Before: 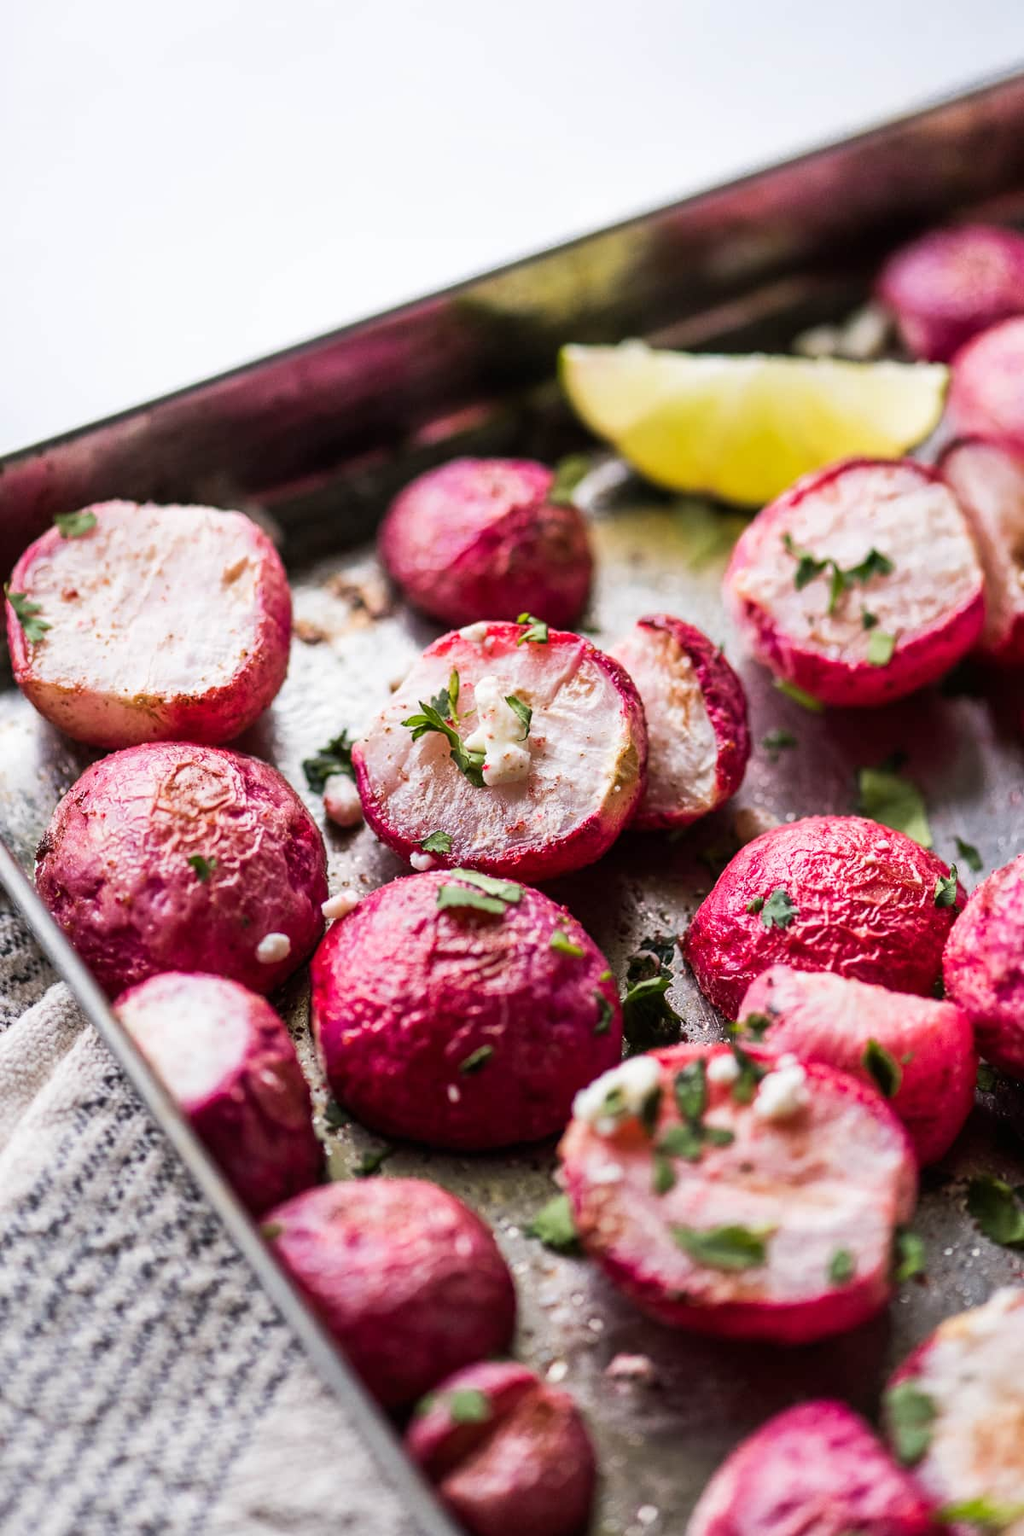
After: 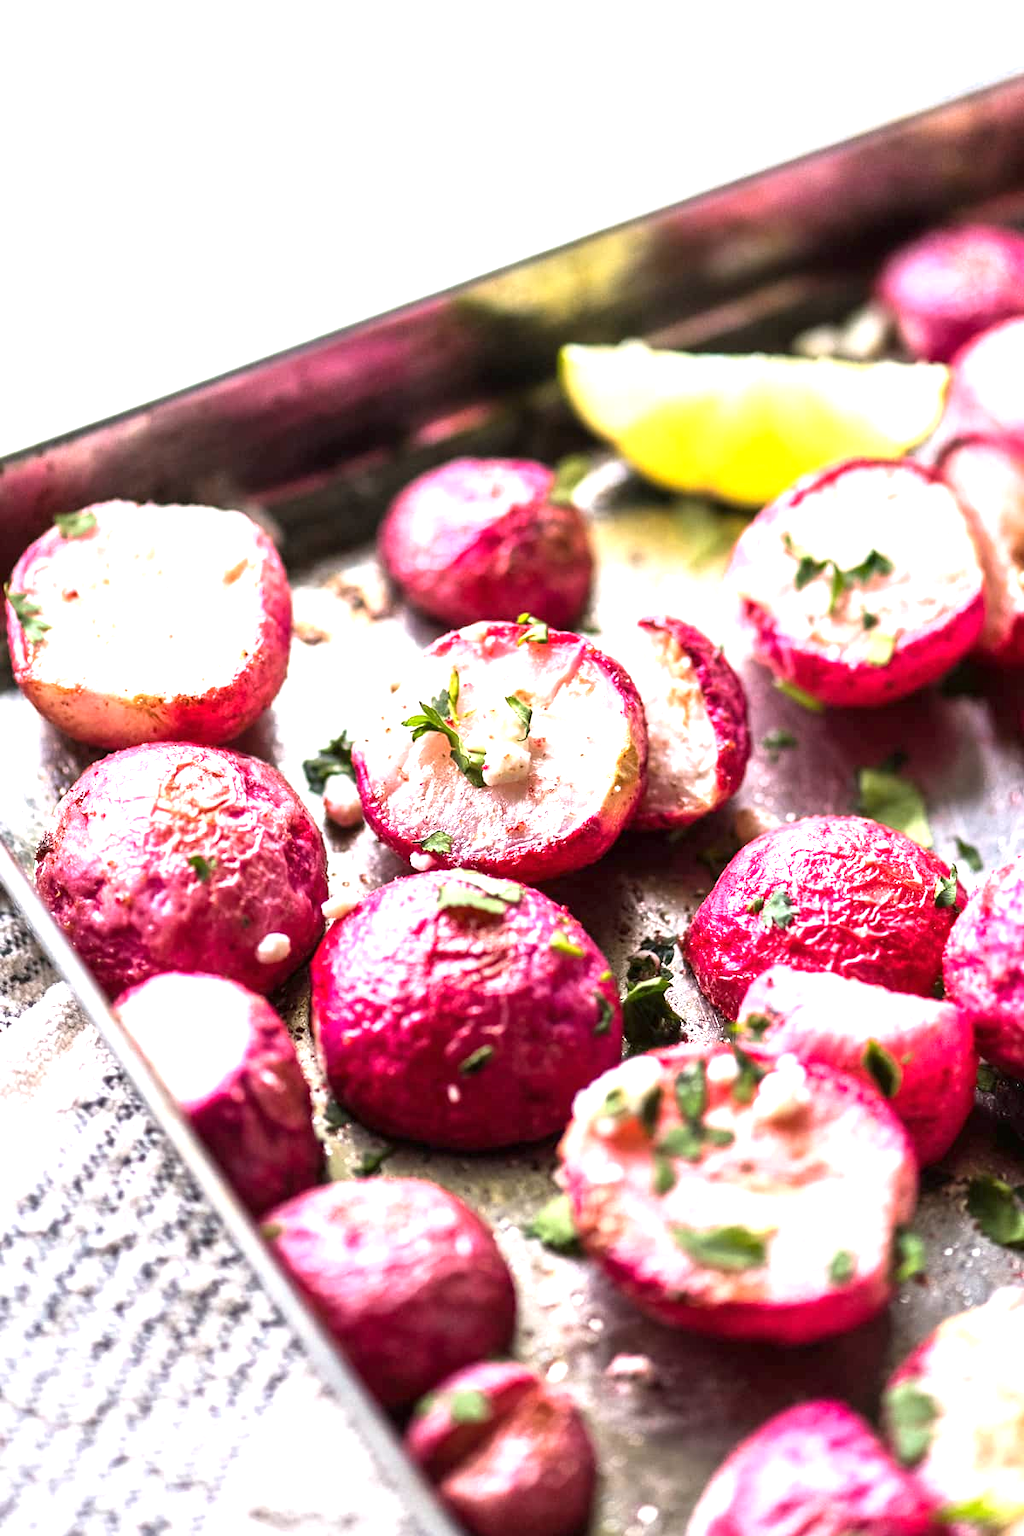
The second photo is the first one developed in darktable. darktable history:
exposure: exposure 1.227 EV, compensate exposure bias true, compensate highlight preservation false
